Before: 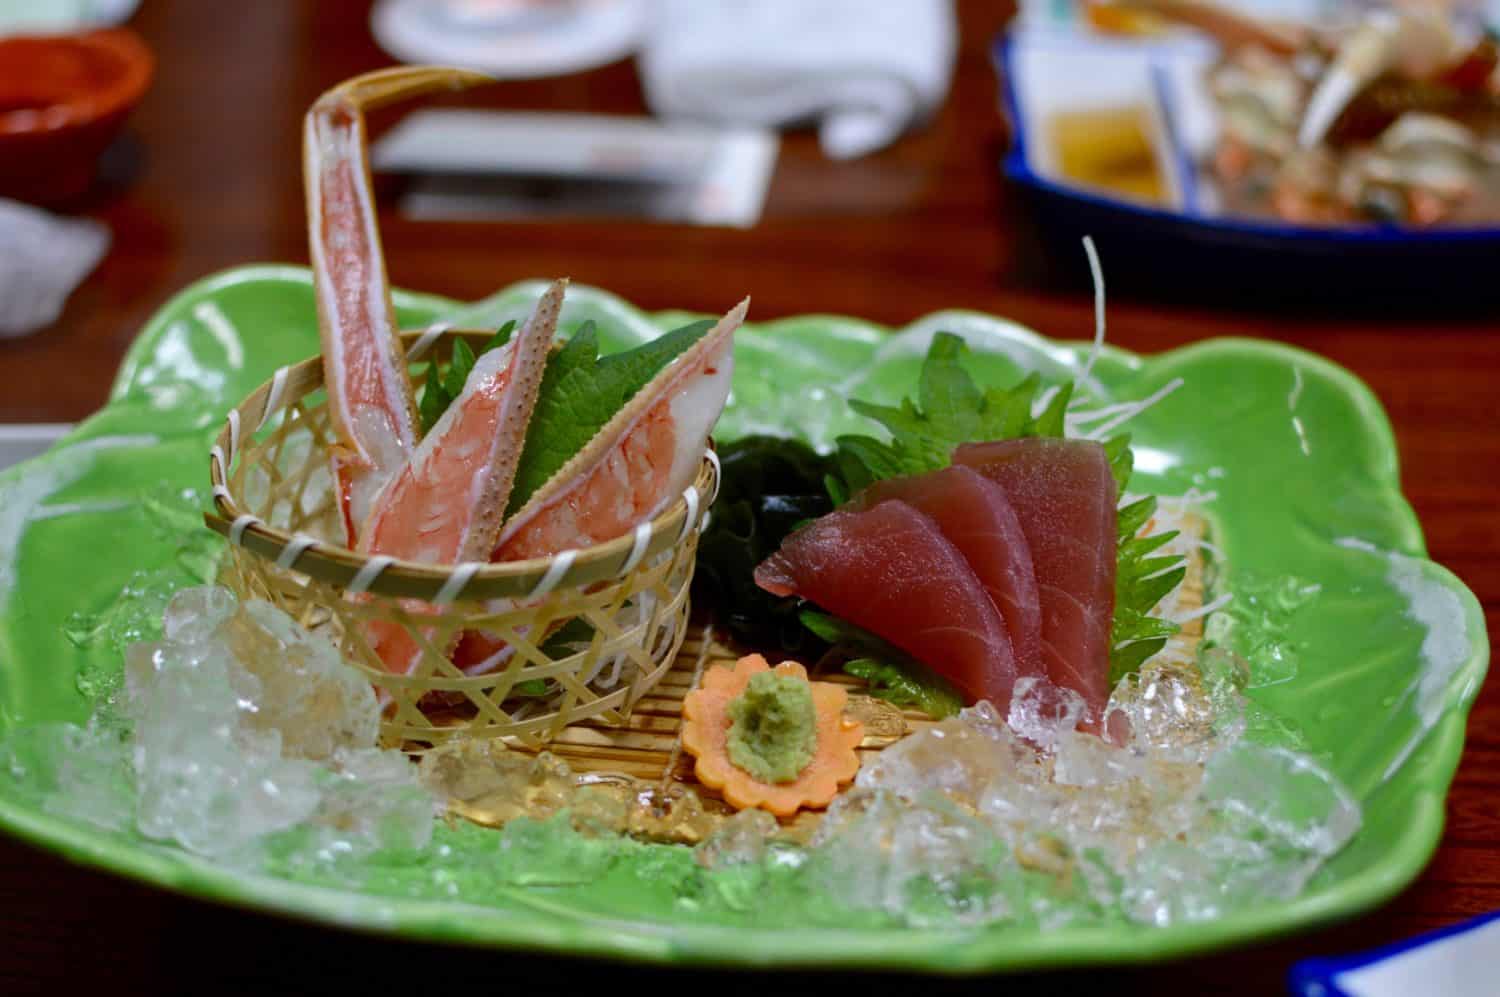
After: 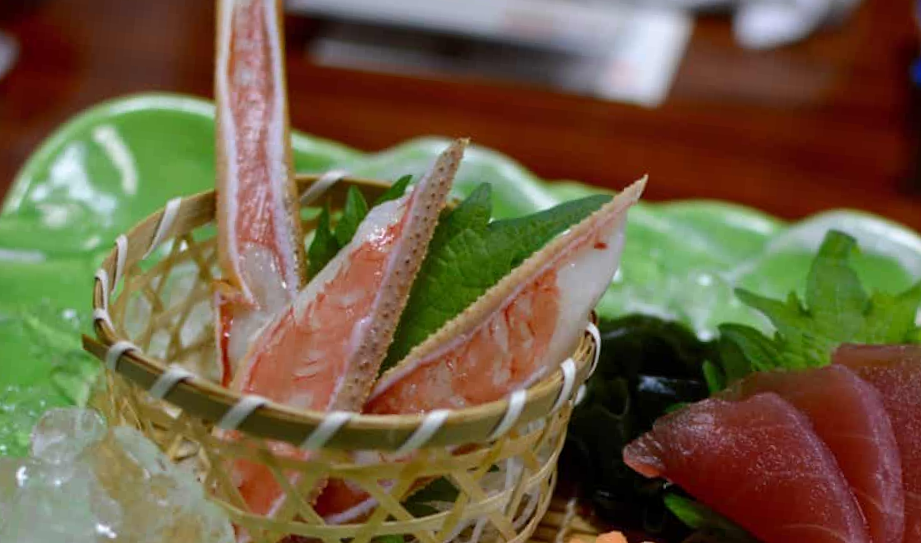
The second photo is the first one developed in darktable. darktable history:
crop and rotate: angle -5.89°, left 1.988%, top 6.666%, right 27.441%, bottom 30.688%
